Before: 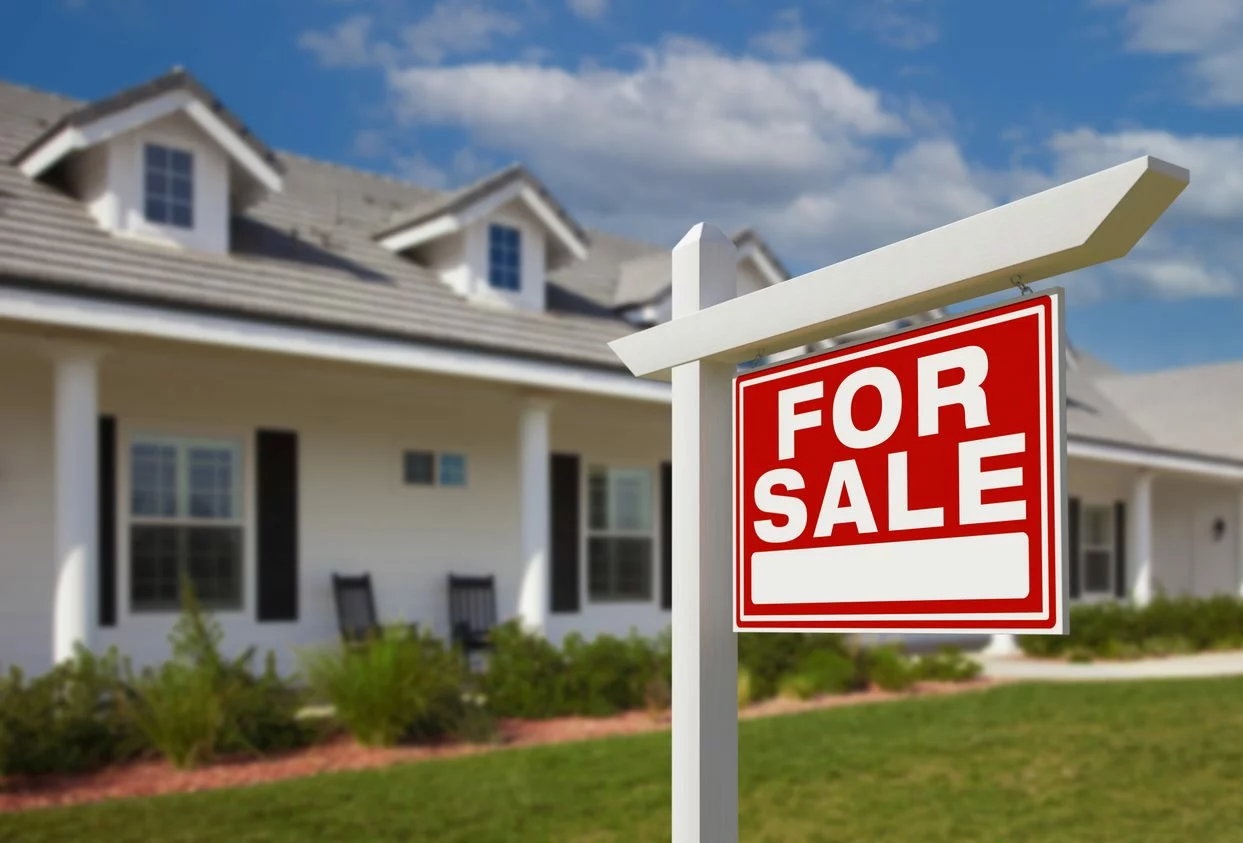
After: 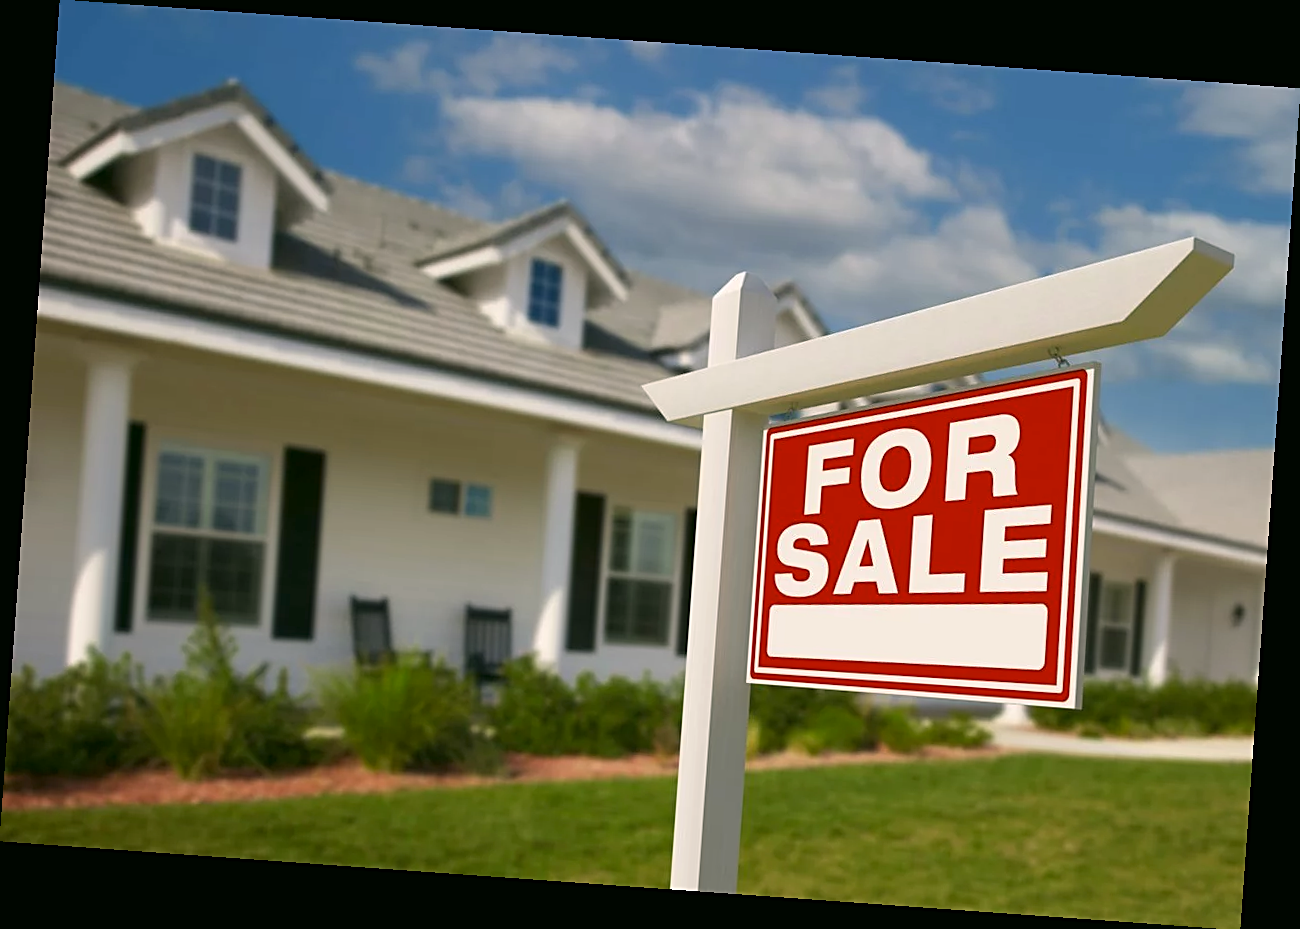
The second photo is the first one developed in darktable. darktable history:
color correction: highlights a* 4.02, highlights b* 4.98, shadows a* -7.55, shadows b* 4.98
rotate and perspective: rotation 4.1°, automatic cropping off
sharpen: on, module defaults
